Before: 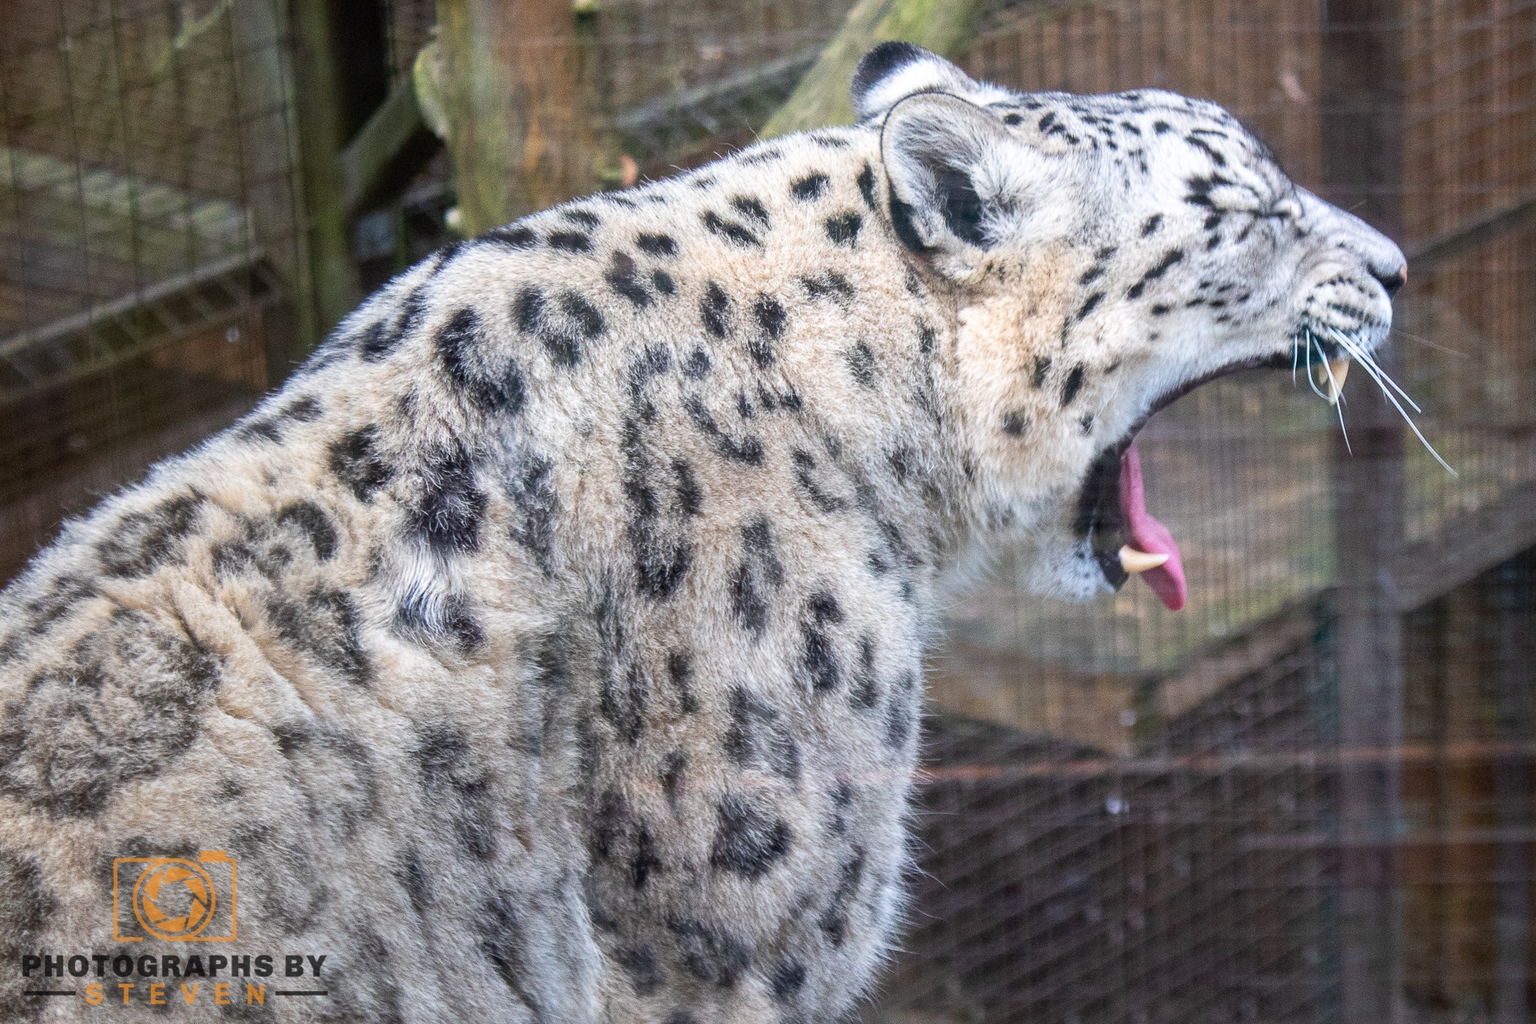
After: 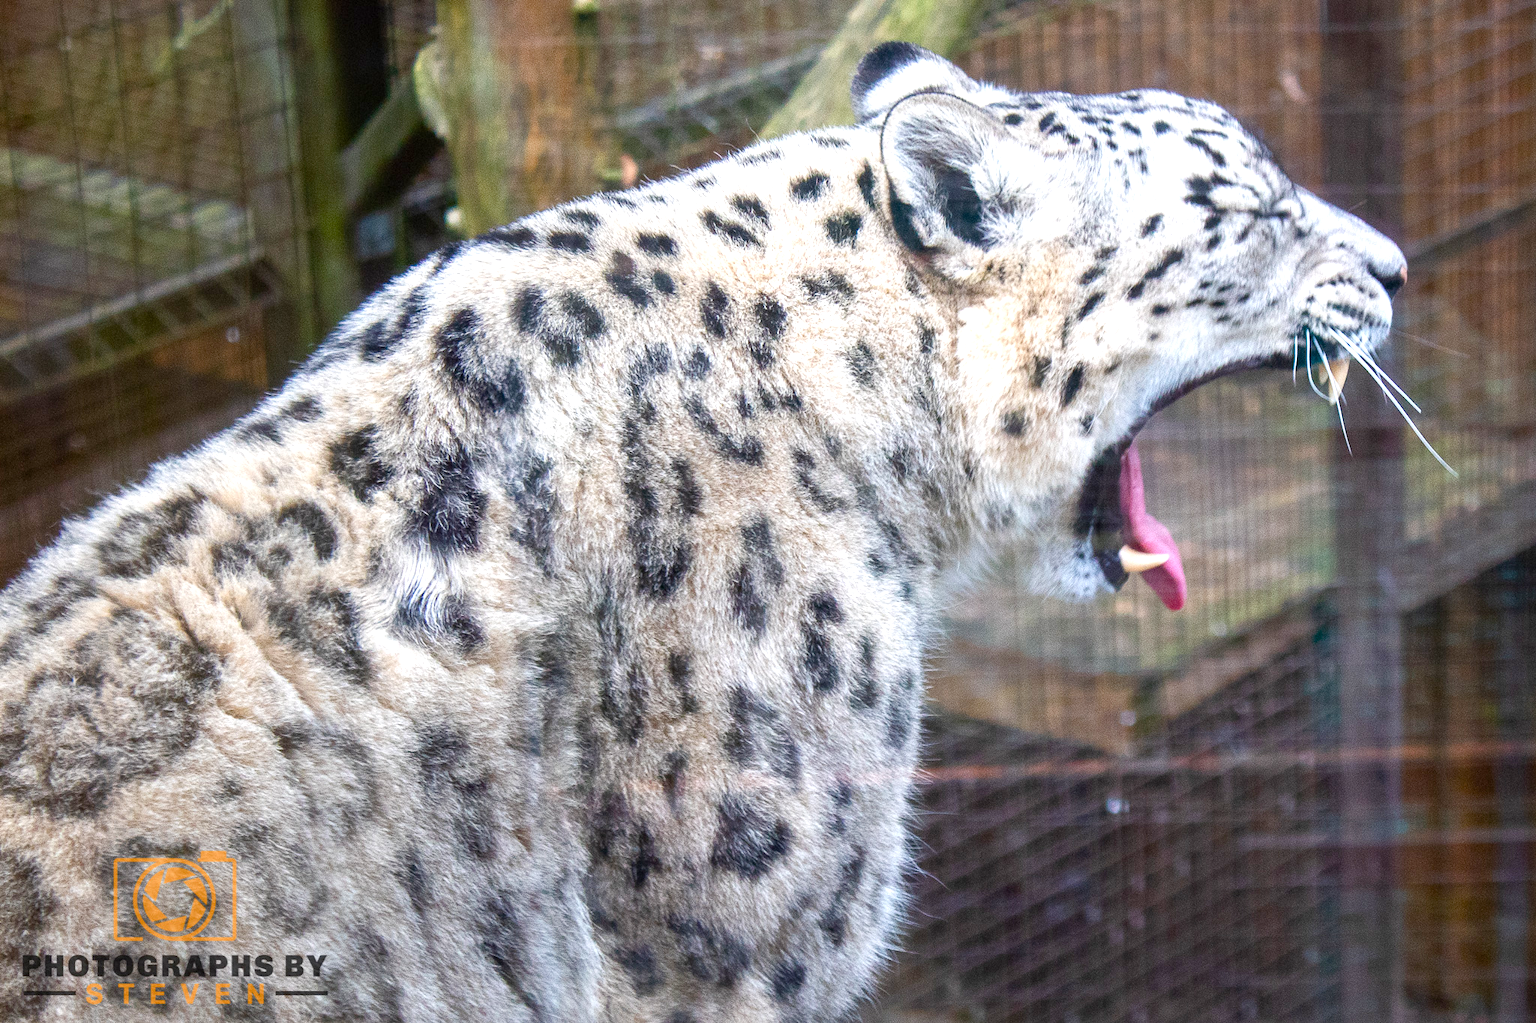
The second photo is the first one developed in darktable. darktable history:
color balance rgb: perceptual saturation grading › global saturation 25%, perceptual saturation grading › highlights -50%, perceptual saturation grading › shadows 30%, perceptual brilliance grading › global brilliance 12%, global vibrance 20%
exposure: compensate highlight preservation false
